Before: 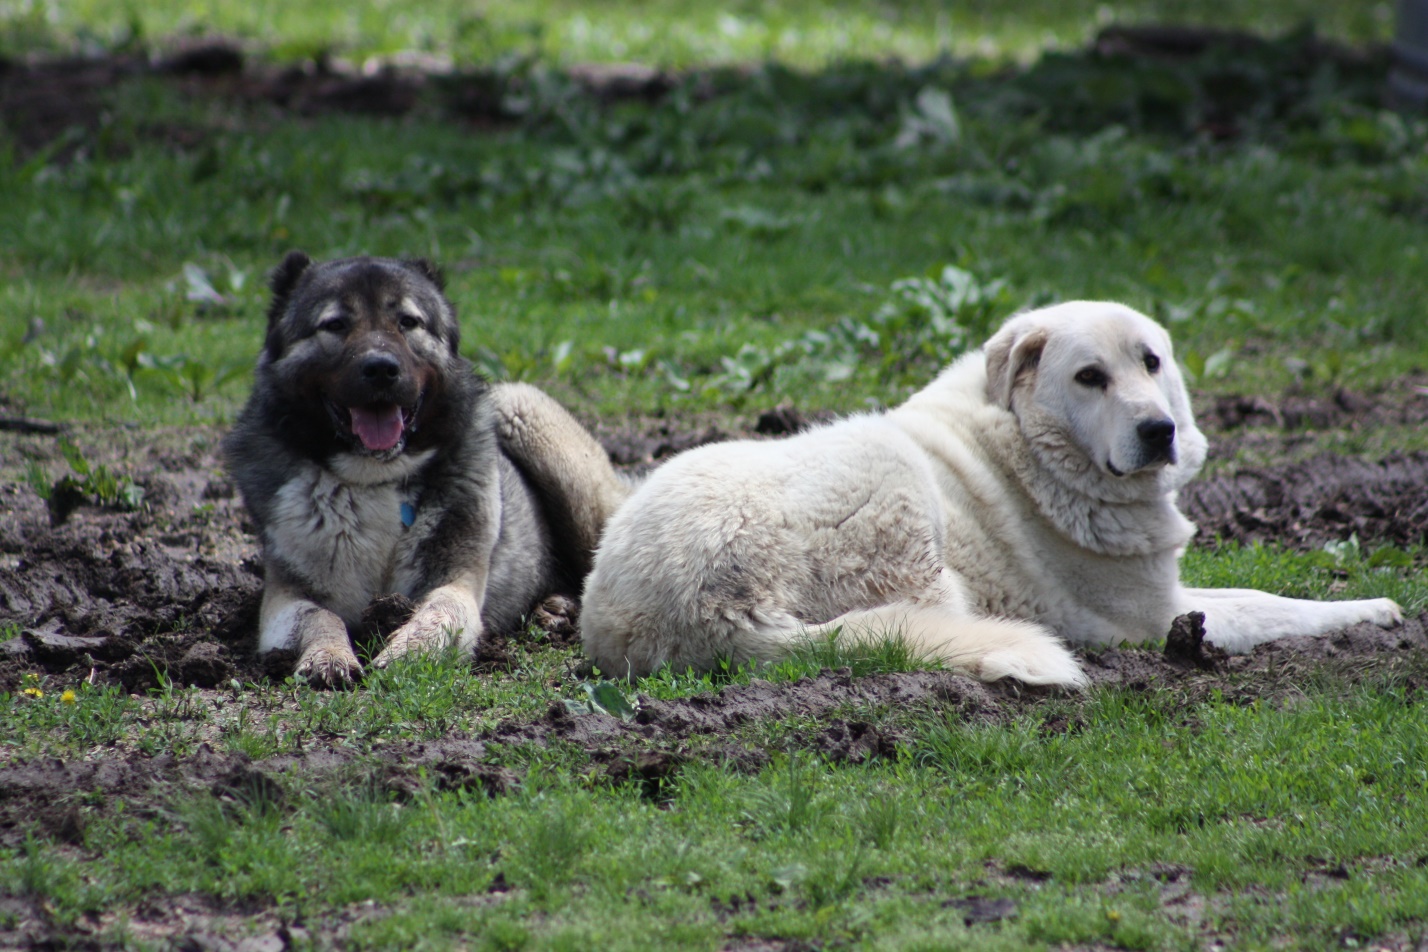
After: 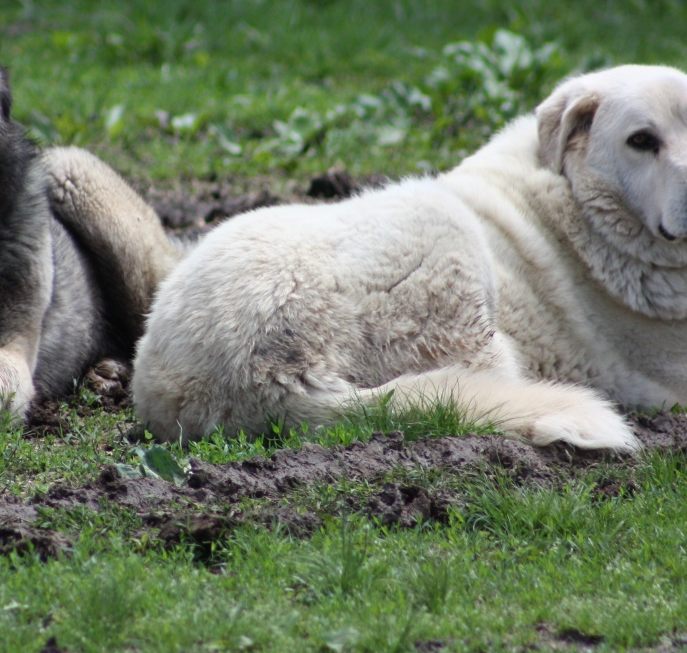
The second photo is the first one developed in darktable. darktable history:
crop: left 31.399%, top 24.813%, right 20.427%, bottom 6.529%
